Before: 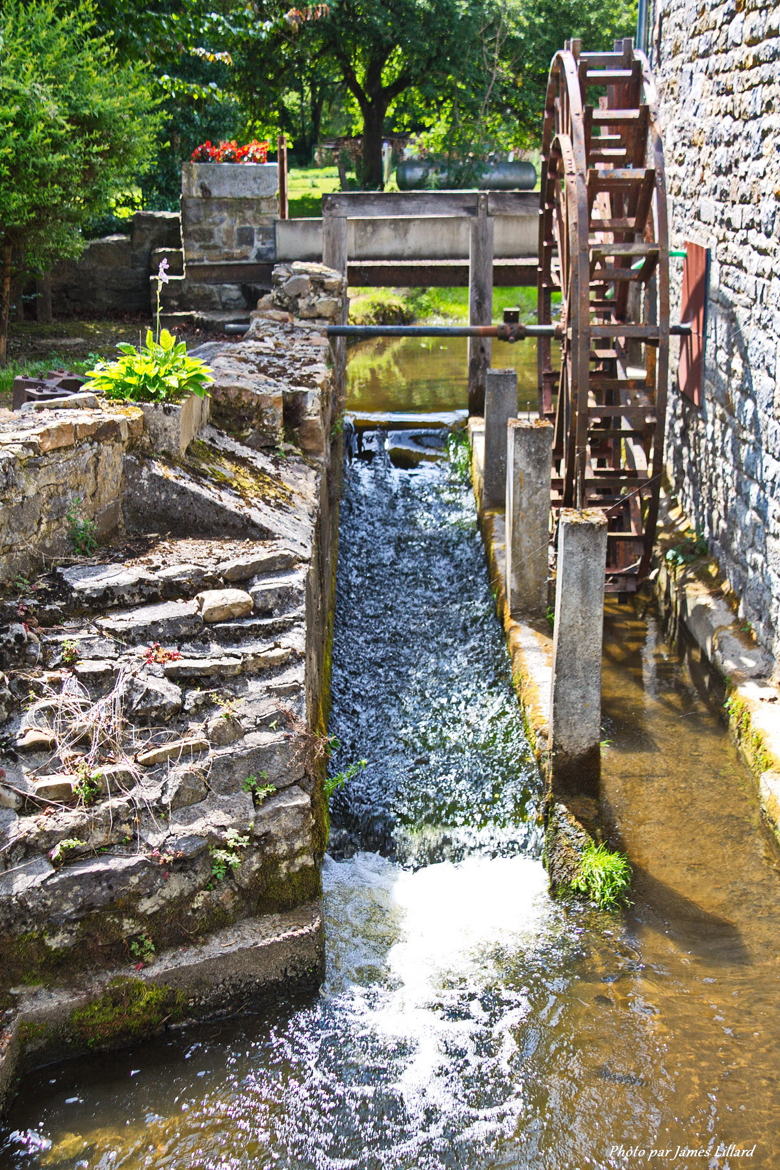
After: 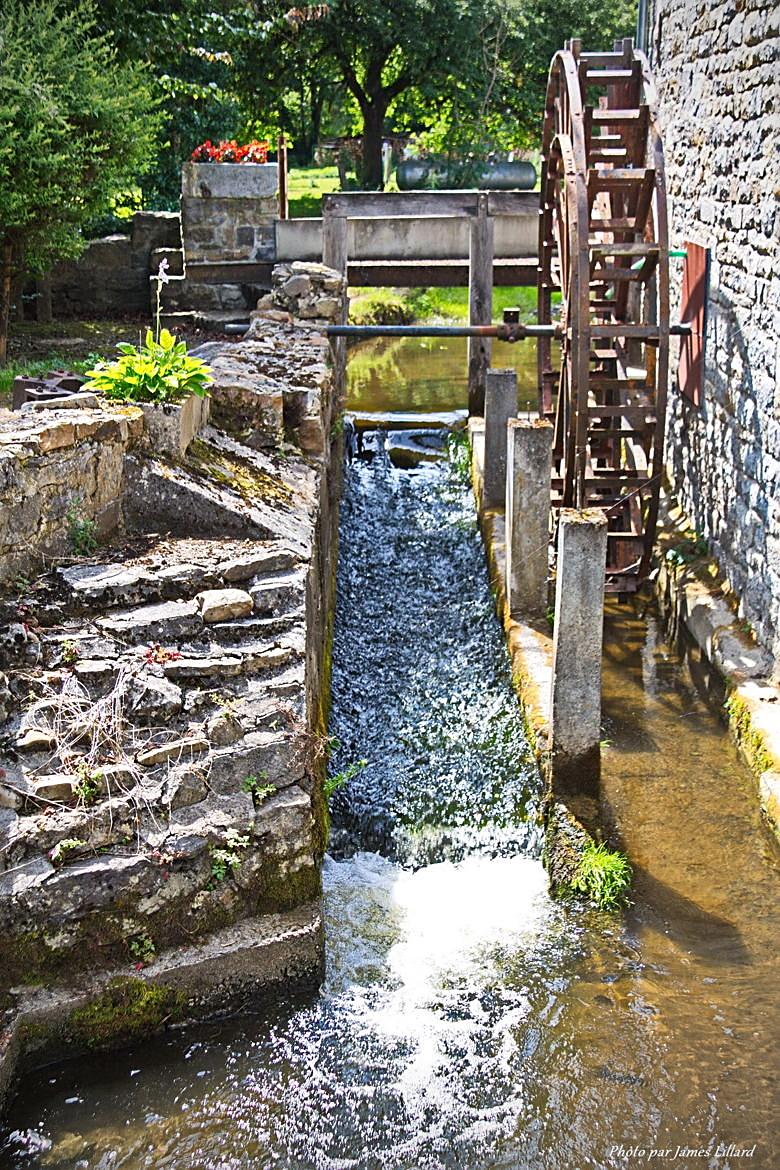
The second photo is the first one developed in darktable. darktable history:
sharpen: amount 0.499
tone equalizer: -7 EV 0.091 EV
vignetting: unbound false
